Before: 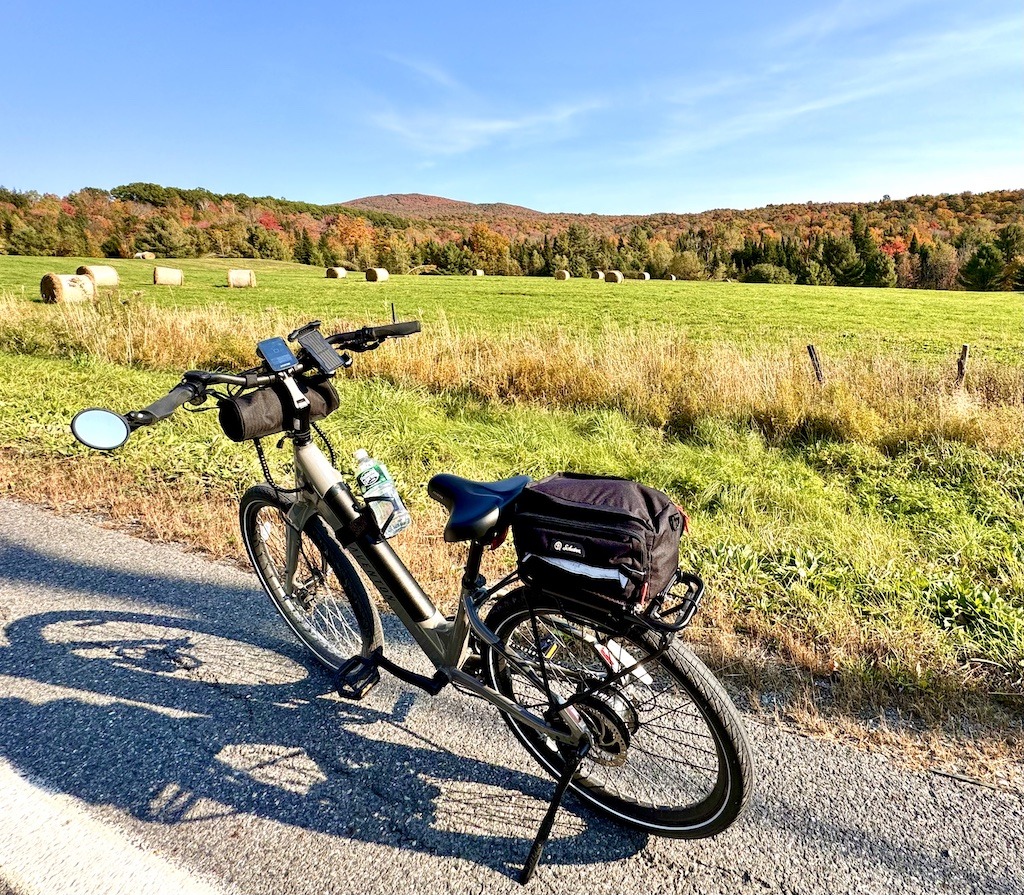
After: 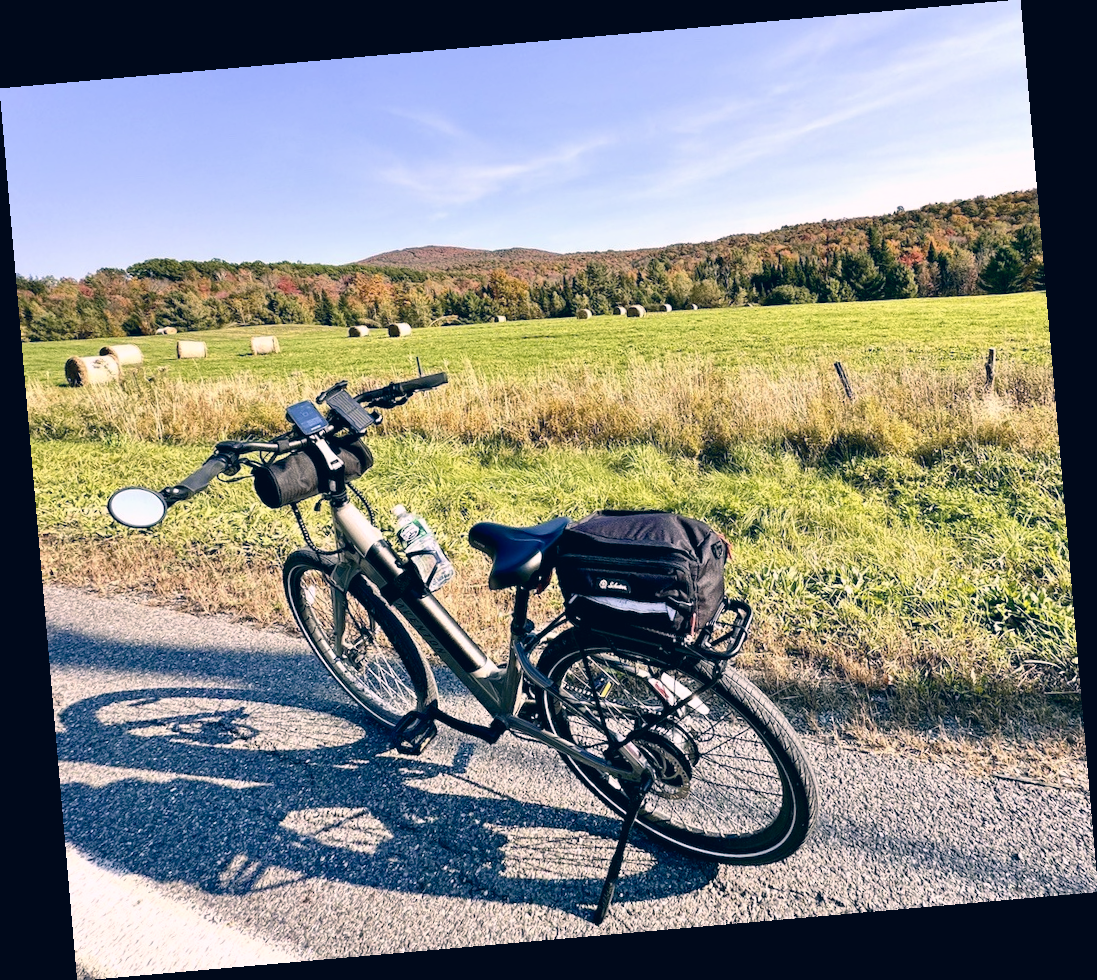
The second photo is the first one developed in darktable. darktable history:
color correction: highlights a* 10.32, highlights b* 14.66, shadows a* -9.59, shadows b* -15.02
shadows and highlights: shadows 20.55, highlights -20.99, soften with gaussian
white balance: red 0.926, green 1.003, blue 1.133
contrast brightness saturation: contrast 0.1, saturation -0.3
rotate and perspective: rotation -4.98°, automatic cropping off
